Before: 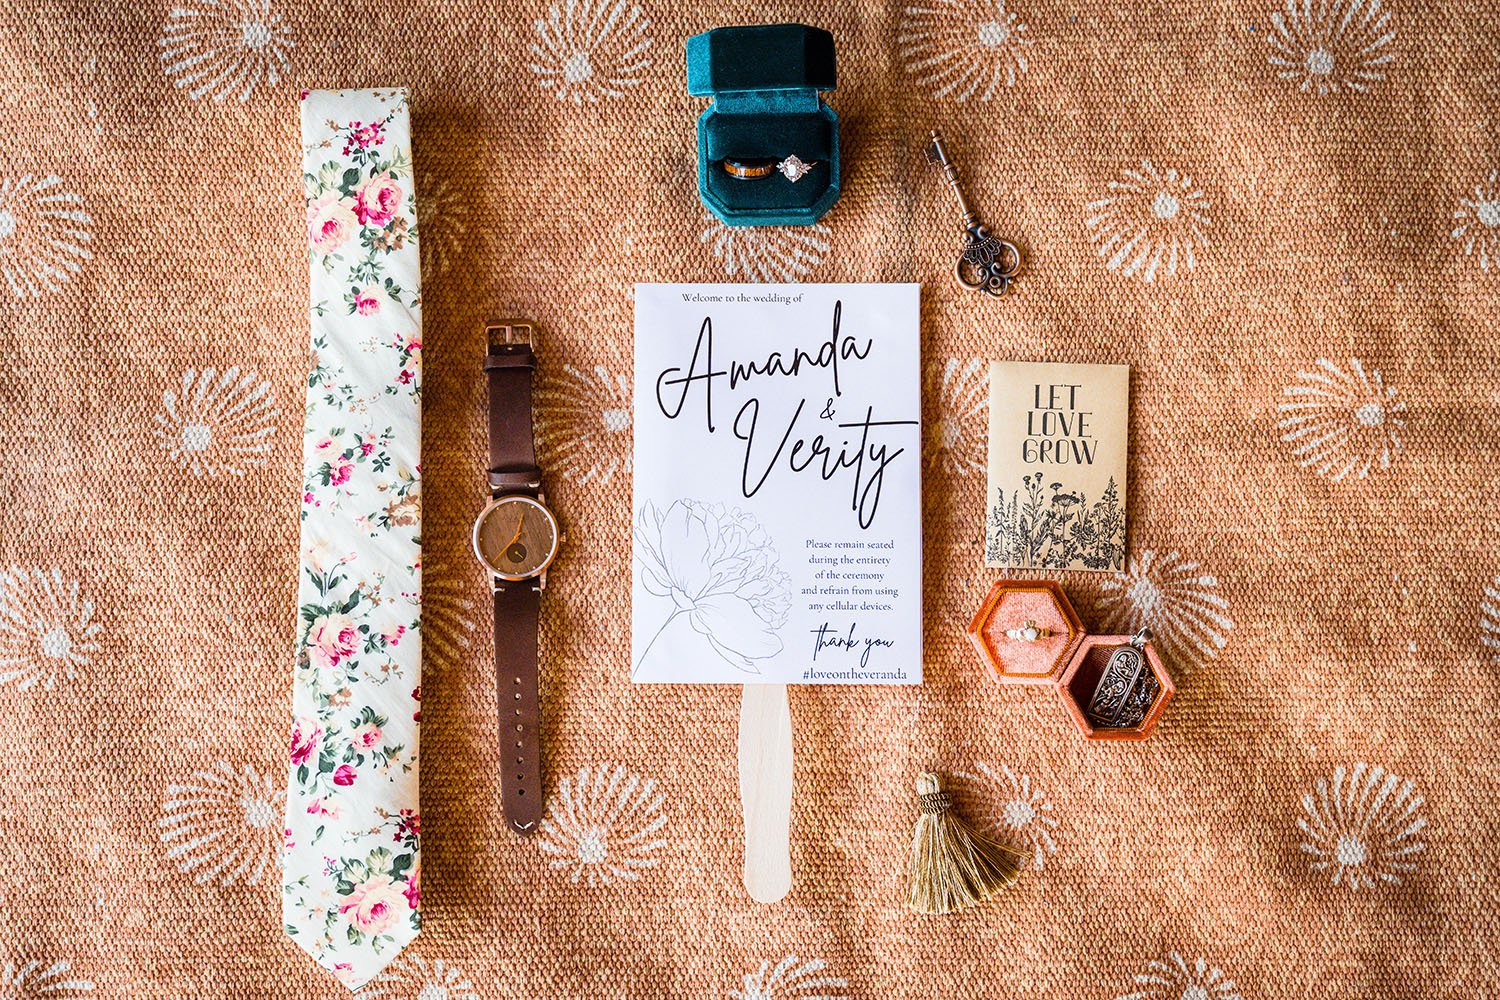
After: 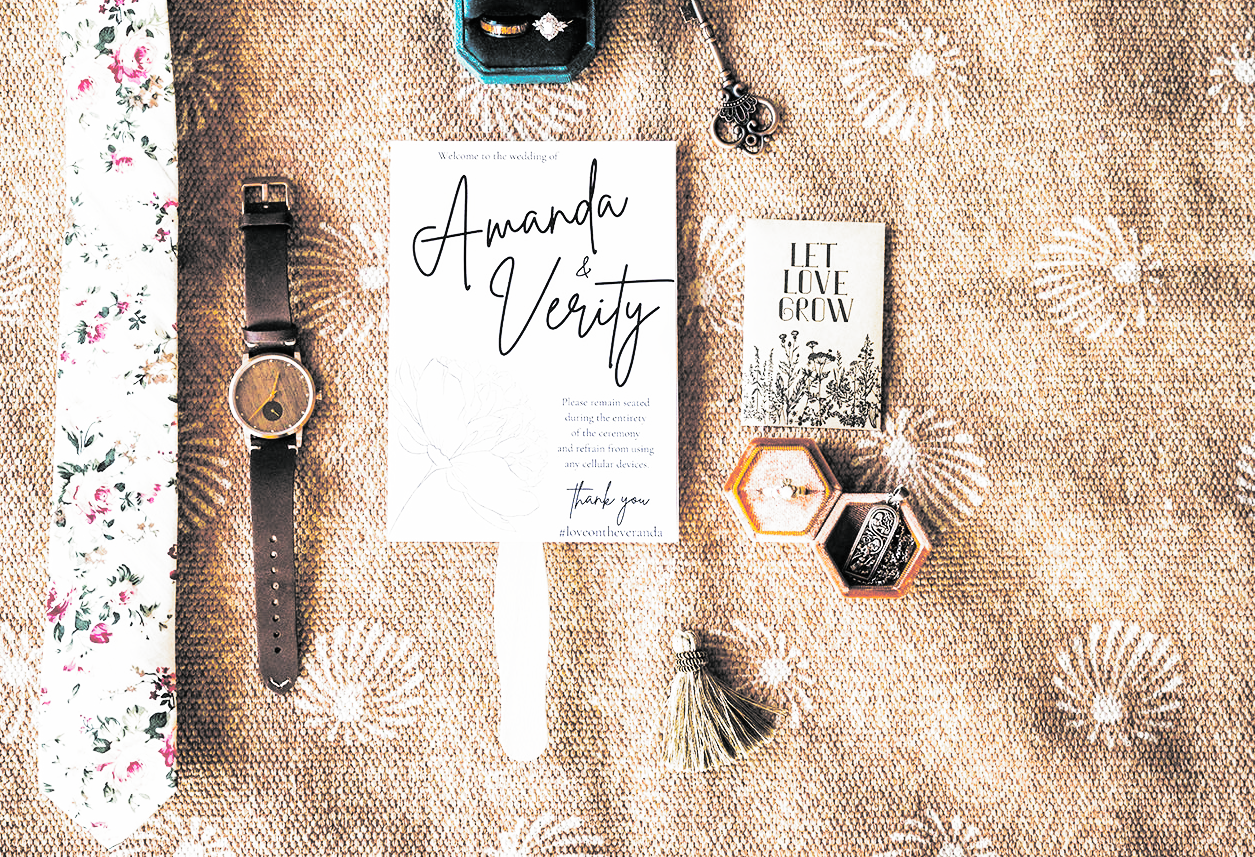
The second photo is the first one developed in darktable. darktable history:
crop: left 16.315%, top 14.246%
shadows and highlights: shadows 35, highlights -35, soften with gaussian
base curve: curves: ch0 [(0, 0) (0.007, 0.004) (0.027, 0.03) (0.046, 0.07) (0.207, 0.54) (0.442, 0.872) (0.673, 0.972) (1, 1)], preserve colors none
split-toning: shadows › hue 190.8°, shadows › saturation 0.05, highlights › hue 54°, highlights › saturation 0.05, compress 0%
